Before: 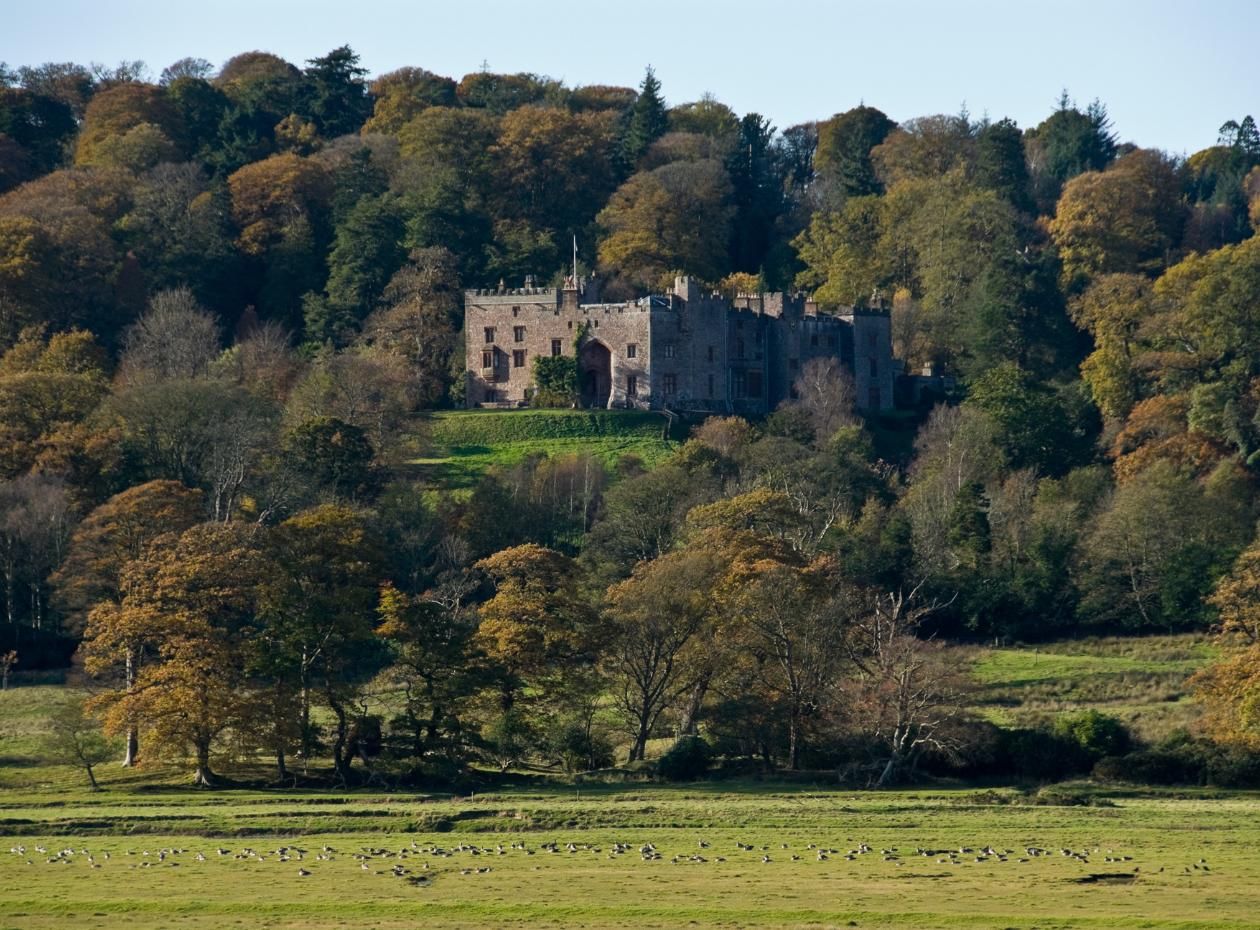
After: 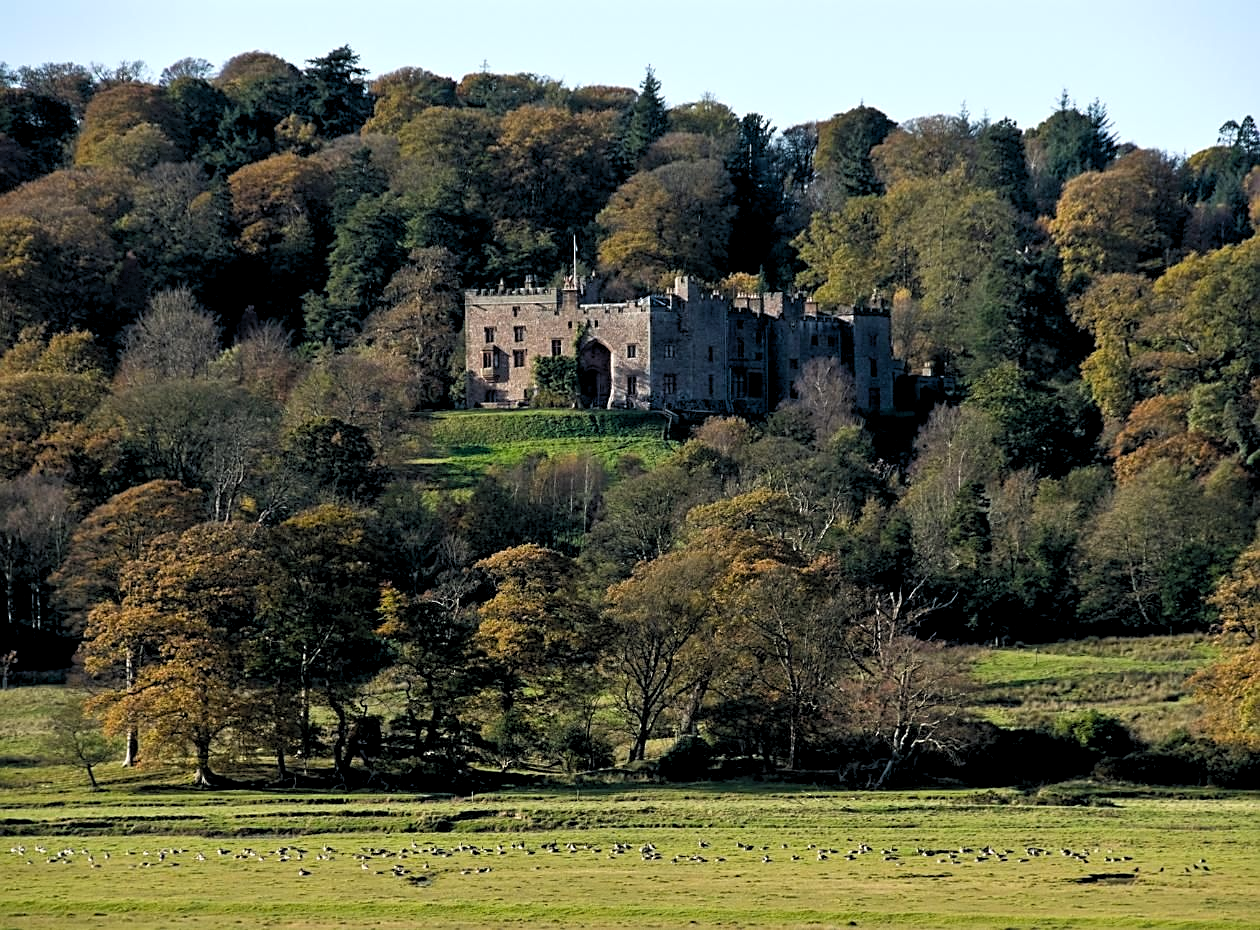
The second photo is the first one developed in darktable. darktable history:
sharpen: on, module defaults
rgb levels: levels [[0.01, 0.419, 0.839], [0, 0.5, 1], [0, 0.5, 1]]
